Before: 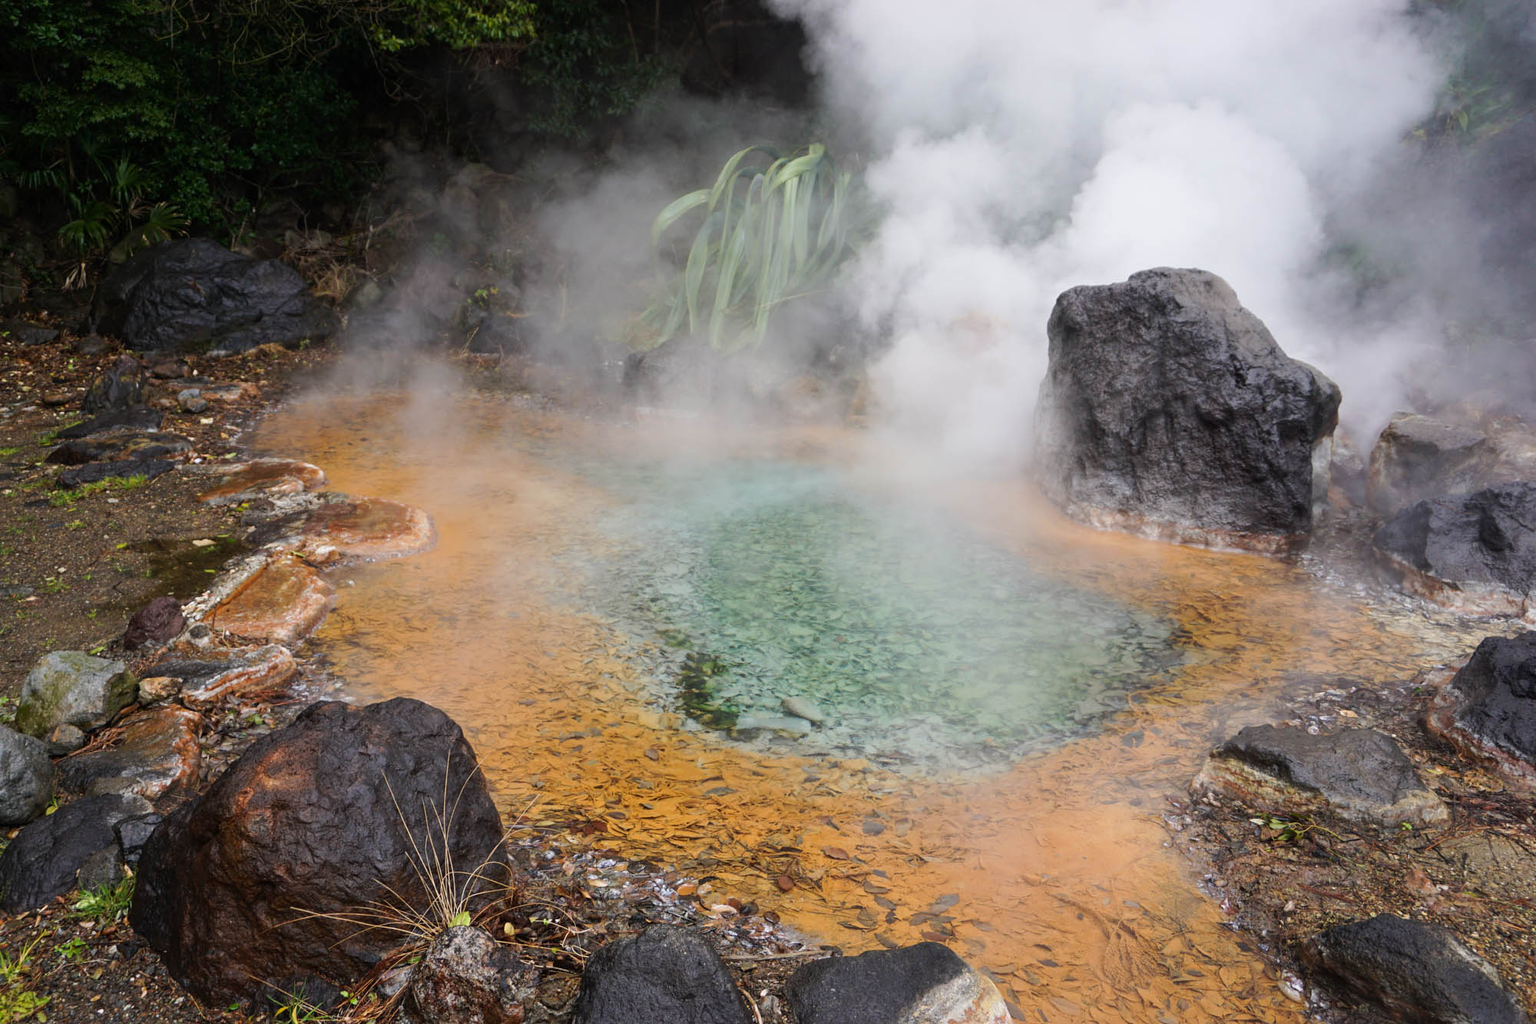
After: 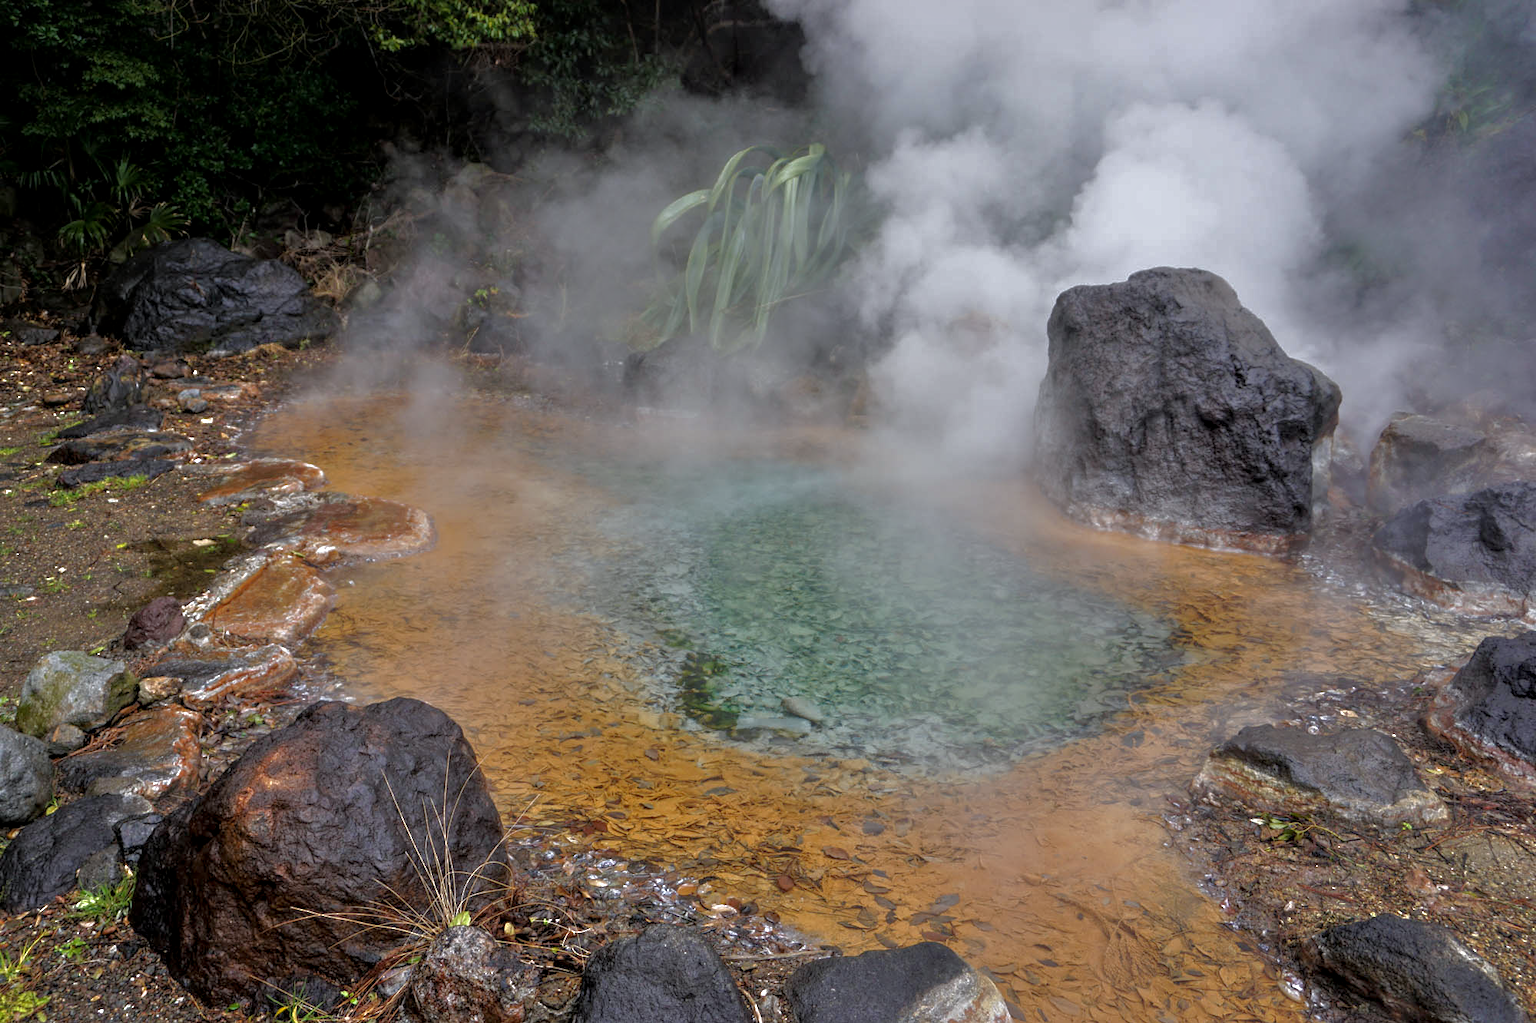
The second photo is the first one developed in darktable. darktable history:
local contrast: on, module defaults
tone equalizer: -7 EV 0.15 EV, -6 EV 0.6 EV, -5 EV 1.15 EV, -4 EV 1.33 EV, -3 EV 1.15 EV, -2 EV 0.6 EV, -1 EV 0.15 EV, mask exposure compensation -0.5 EV
base curve: curves: ch0 [(0, 0) (0.841, 0.609) (1, 1)]
white balance: red 0.98, blue 1.034
